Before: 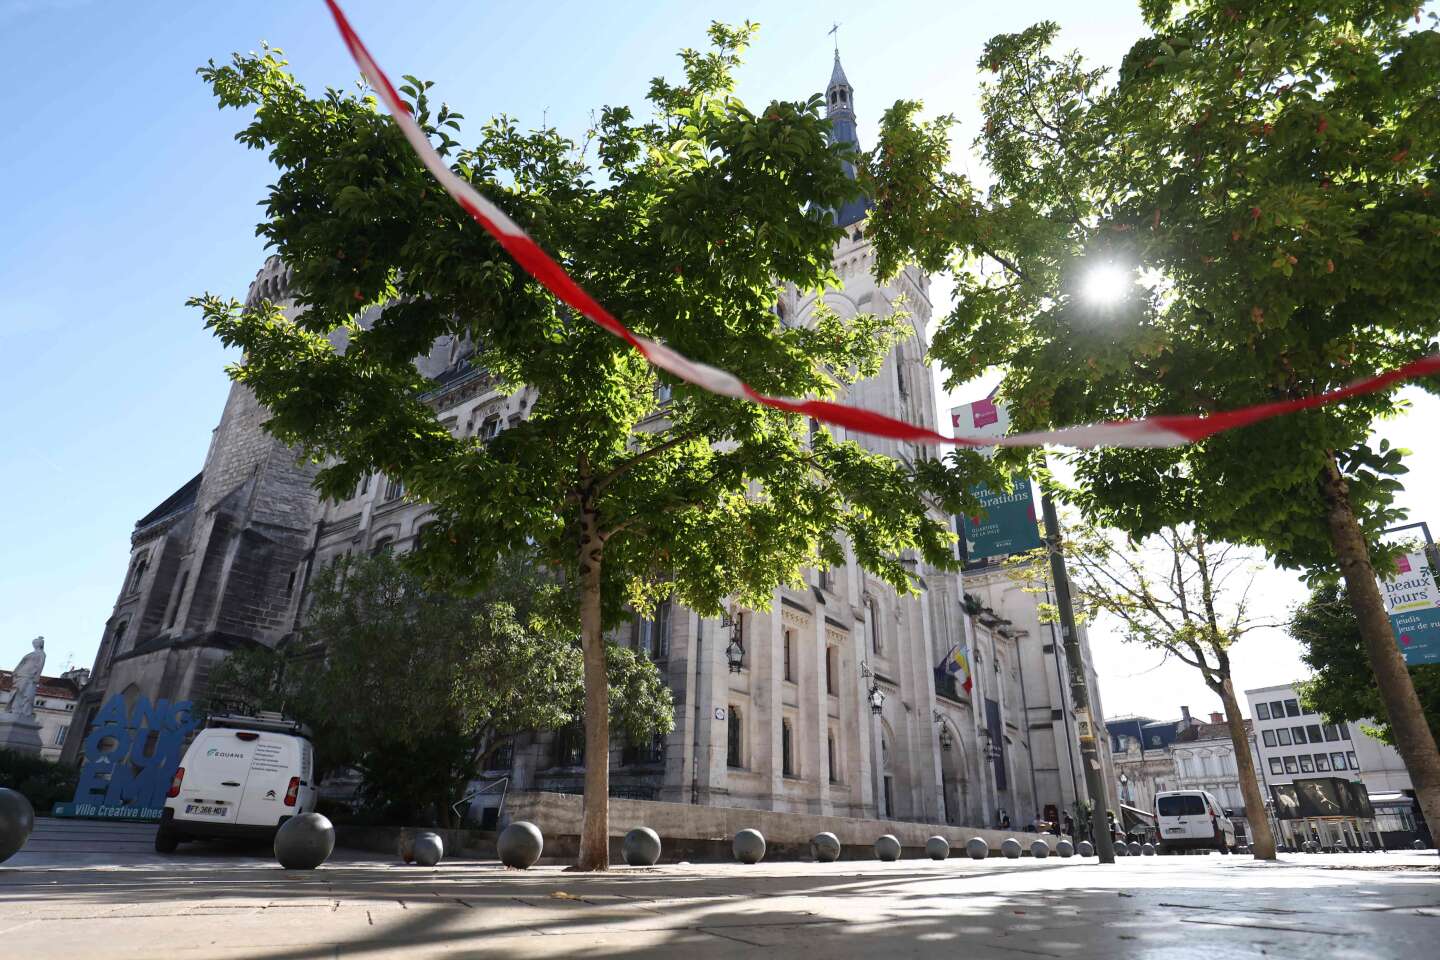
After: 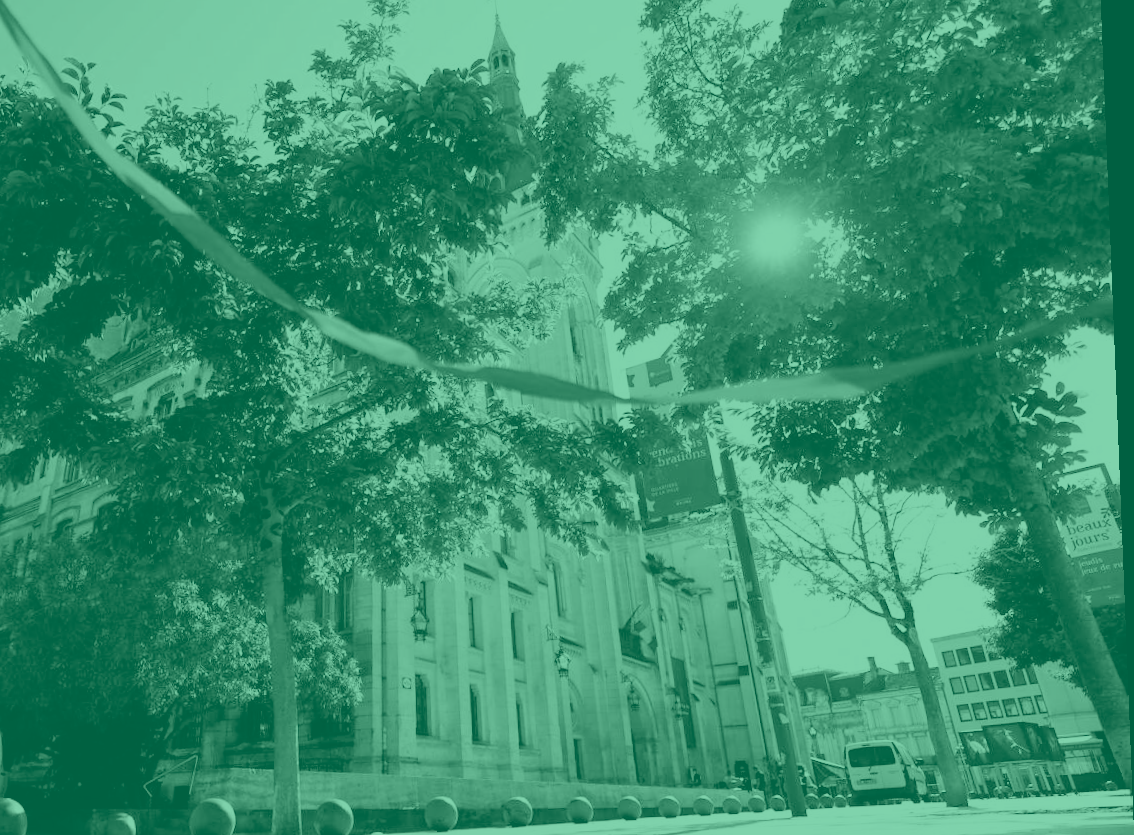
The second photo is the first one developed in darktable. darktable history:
crop: left 23.095%, top 5.827%, bottom 11.854%
filmic rgb: black relative exposure -7.65 EV, white relative exposure 4.56 EV, hardness 3.61, contrast 1.05
colorize: hue 147.6°, saturation 65%, lightness 21.64%
rotate and perspective: rotation -2.29°, automatic cropping off
